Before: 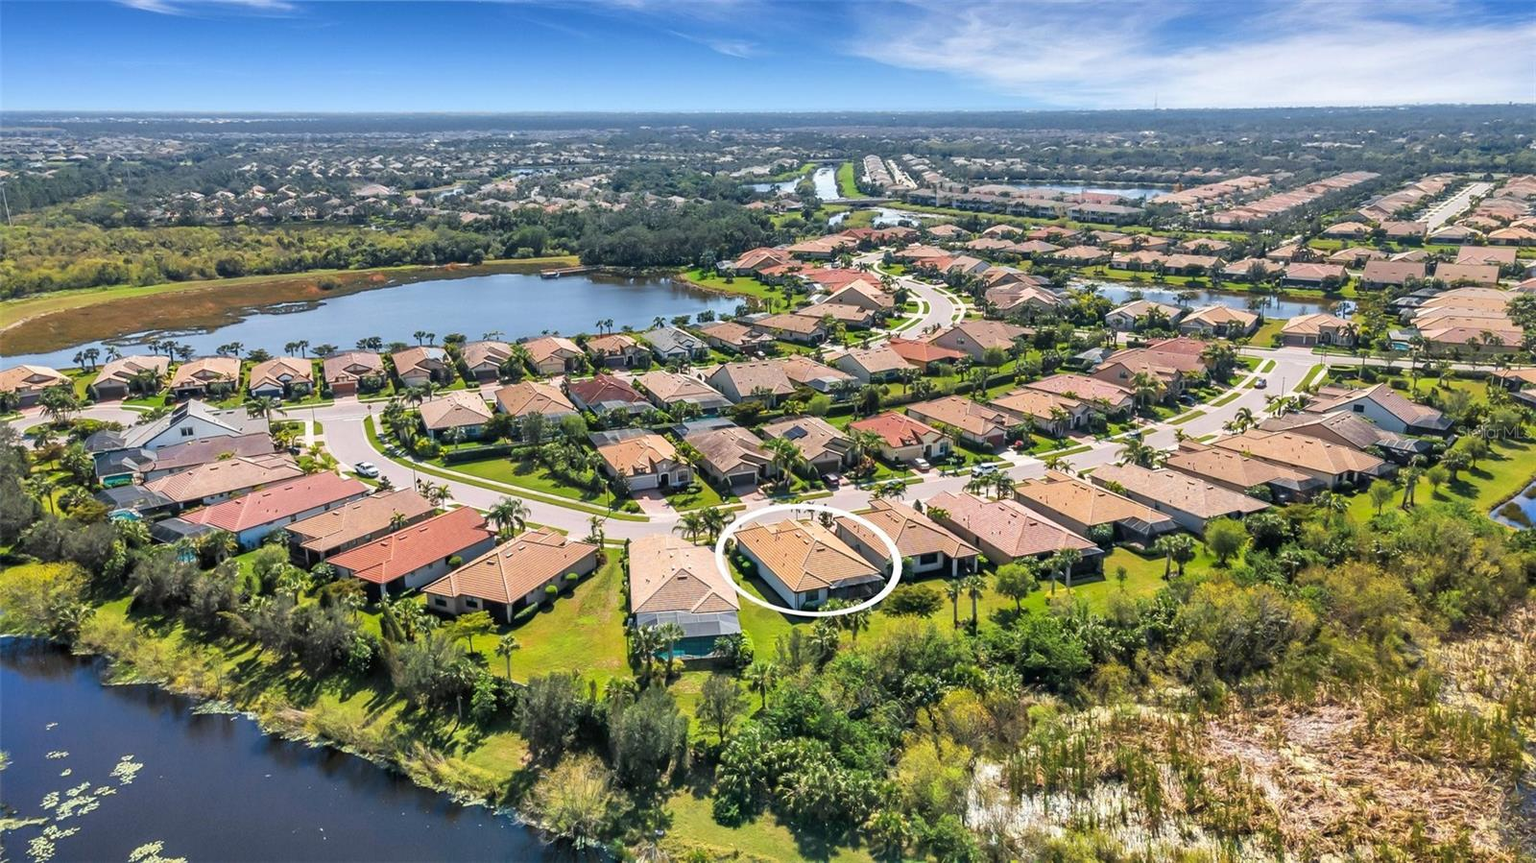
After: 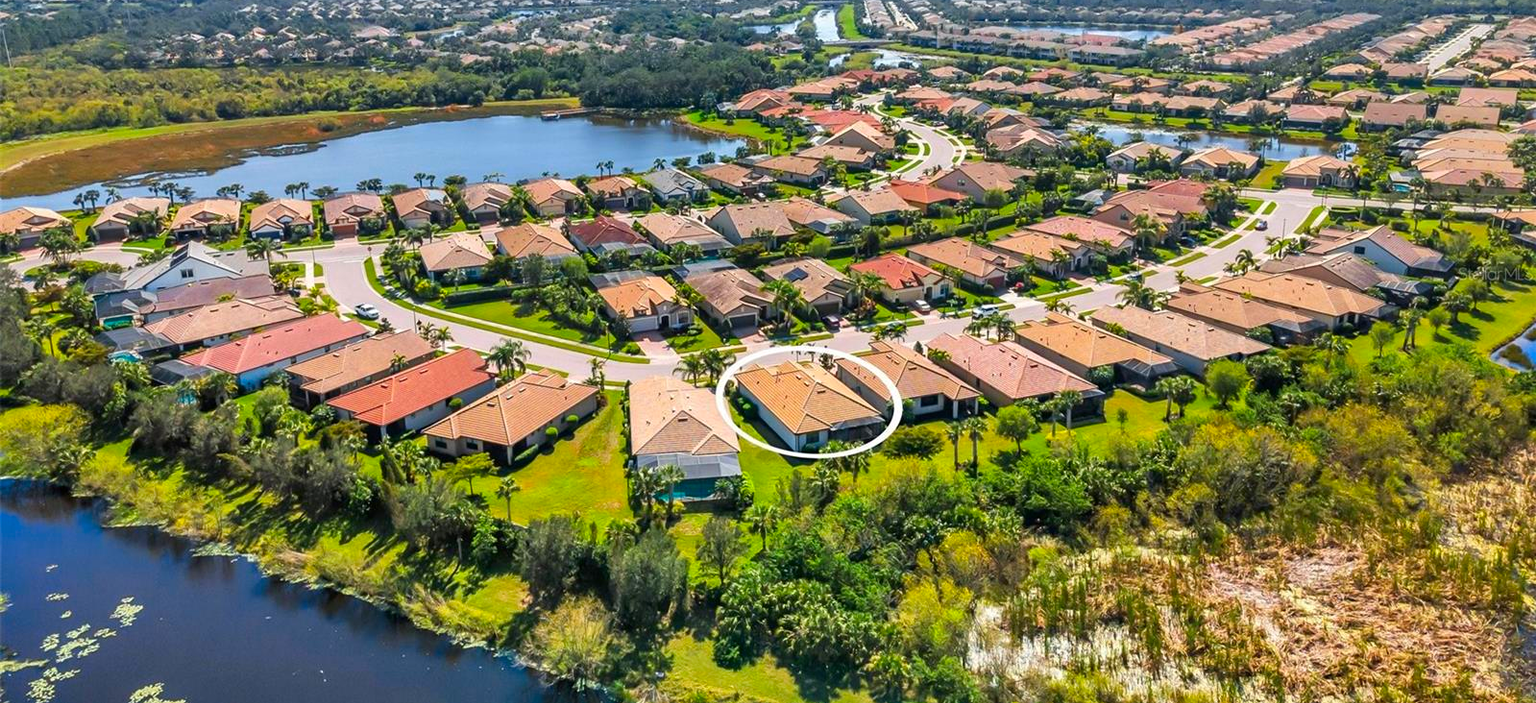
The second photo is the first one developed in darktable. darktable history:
contrast brightness saturation: brightness -0.02, saturation 0.35
shadows and highlights: radius 331.84, shadows 53.55, highlights -100, compress 94.63%, highlights color adjustment 73.23%, soften with gaussian
crop and rotate: top 18.507%
